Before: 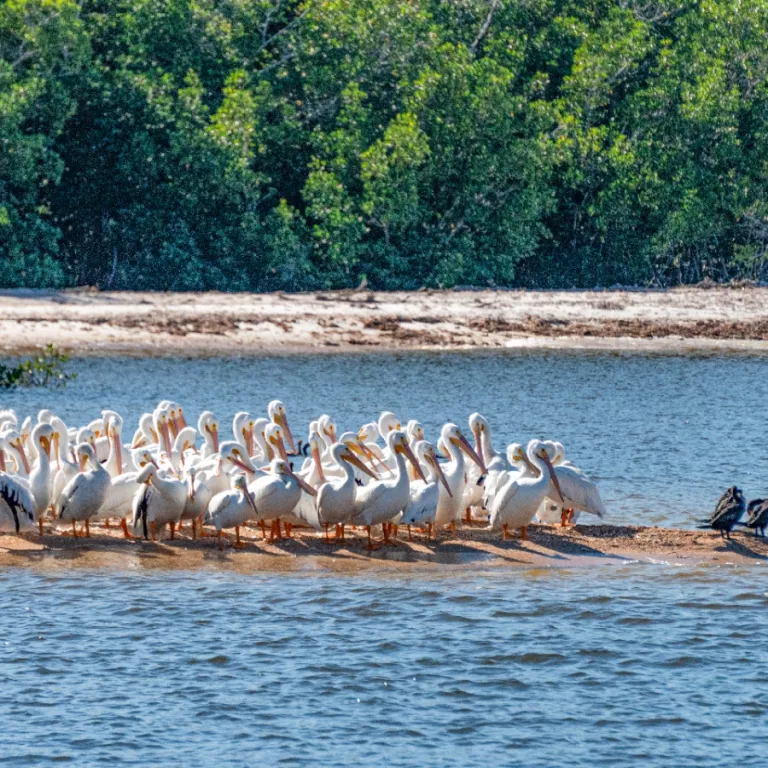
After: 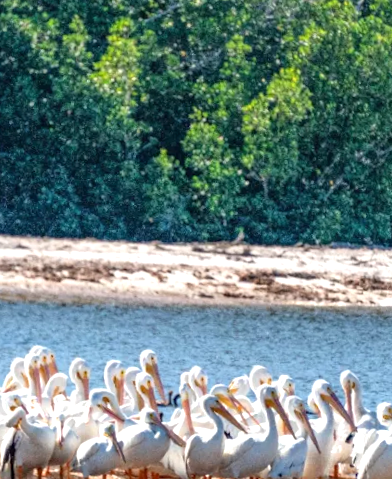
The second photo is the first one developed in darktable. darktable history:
crop: left 17.835%, top 7.675%, right 32.881%, bottom 32.213%
exposure: black level correction 0, exposure 0.5 EV, compensate highlight preservation false
rotate and perspective: rotation 2.27°, automatic cropping off
